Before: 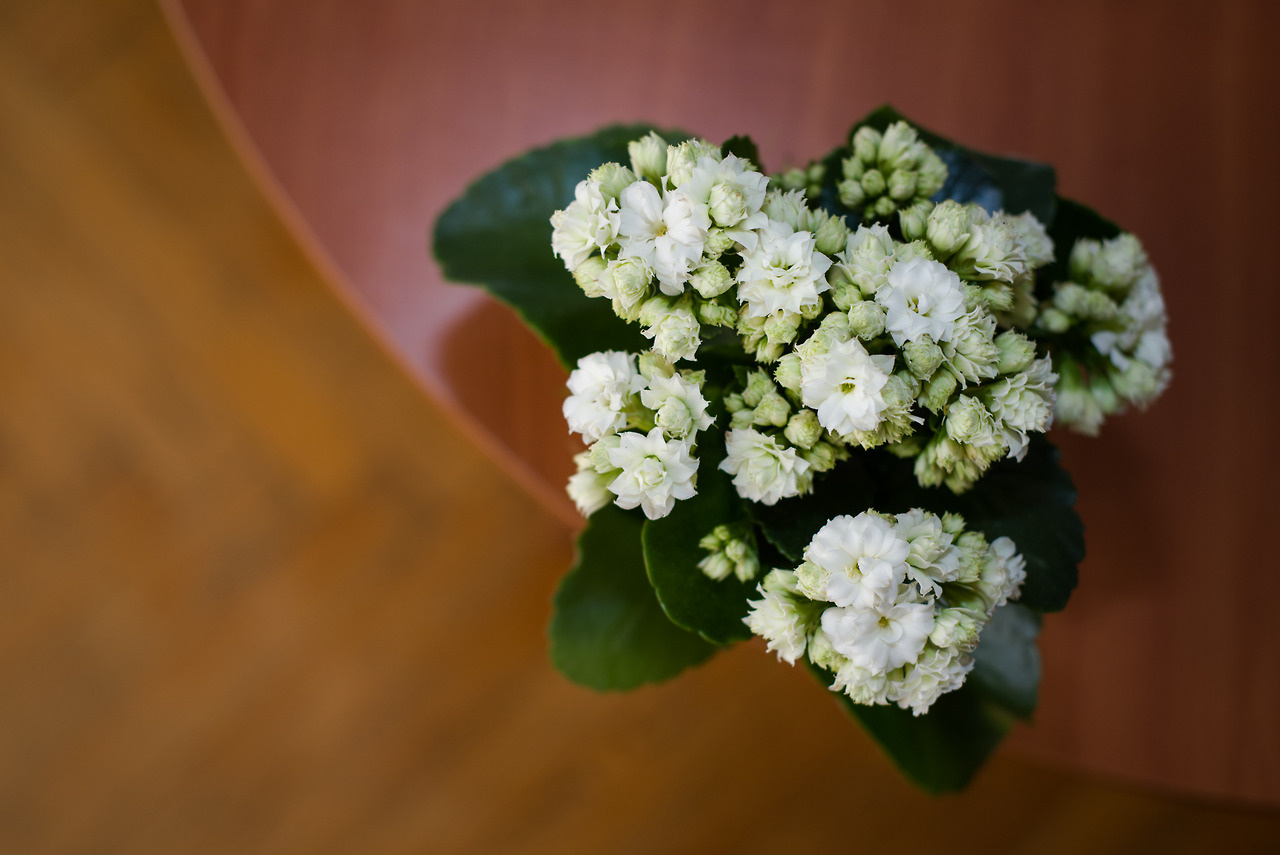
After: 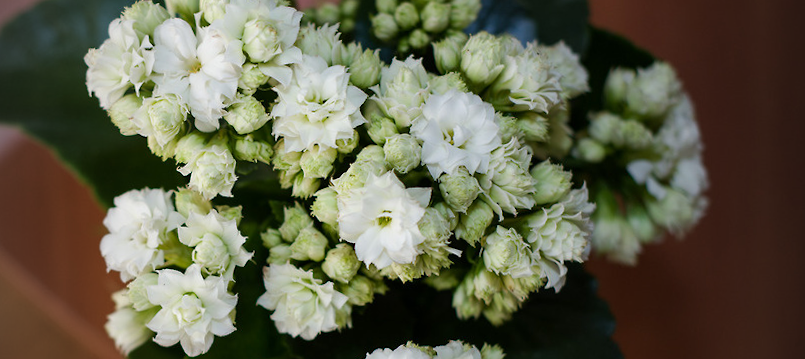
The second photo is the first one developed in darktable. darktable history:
rotate and perspective: rotation -1°, crop left 0.011, crop right 0.989, crop top 0.025, crop bottom 0.975
crop: left 36.005%, top 18.293%, right 0.31%, bottom 38.444%
vignetting: fall-off start 97%, fall-off radius 100%, width/height ratio 0.609, unbound false
